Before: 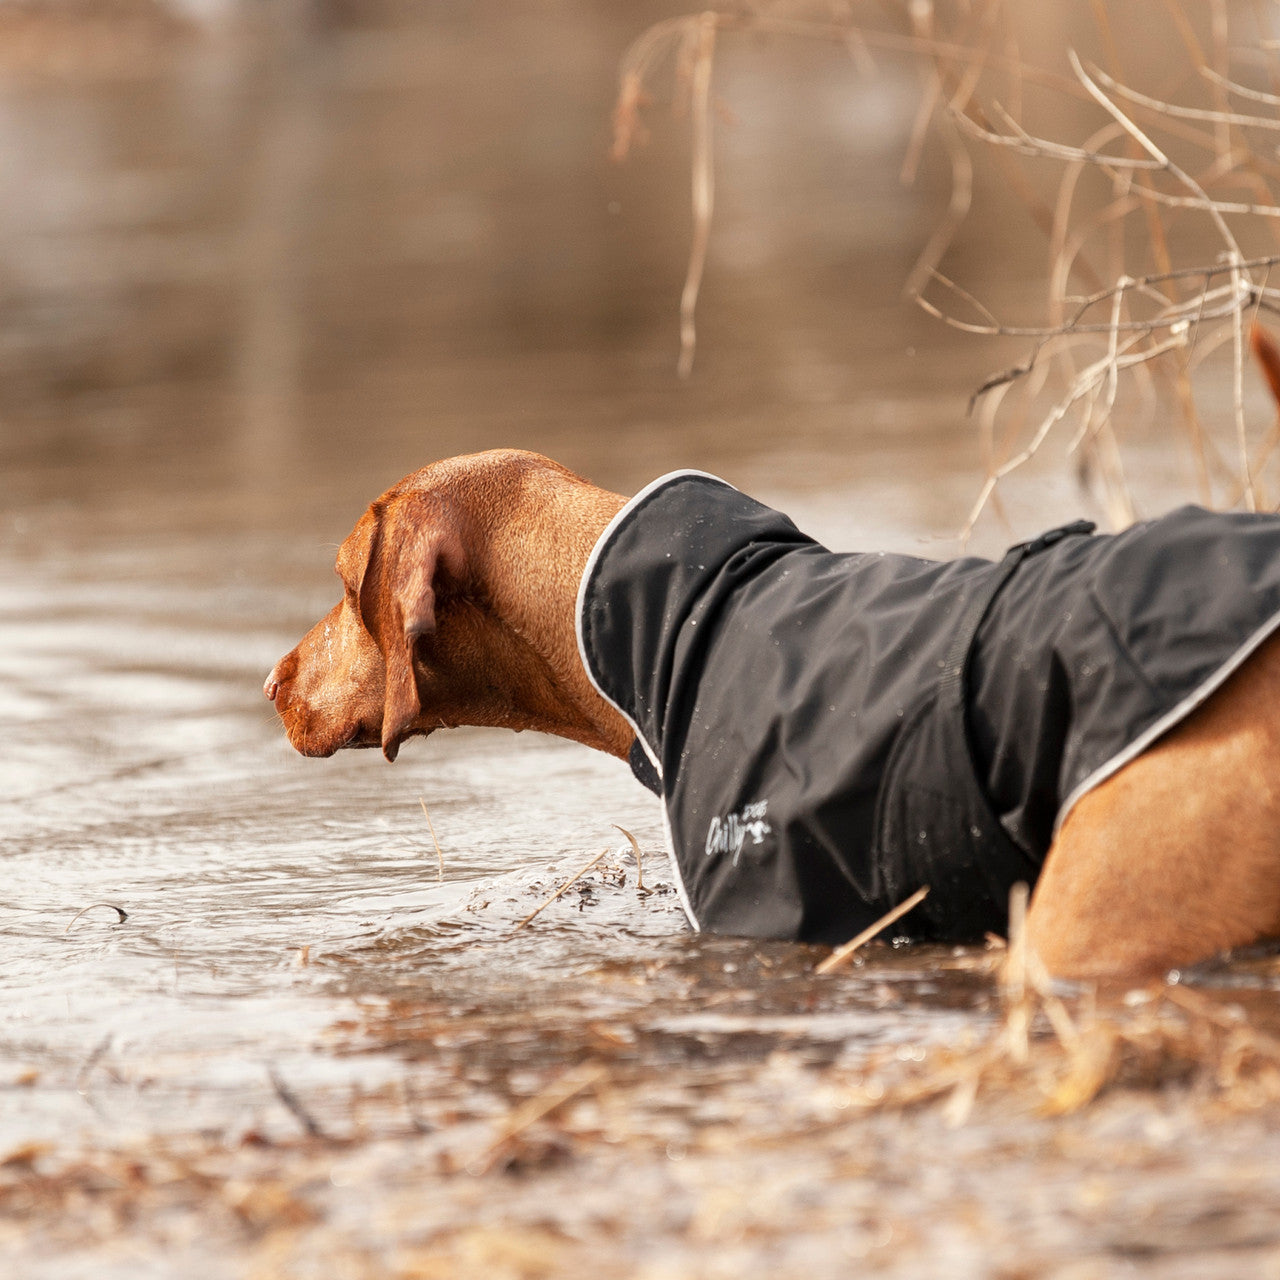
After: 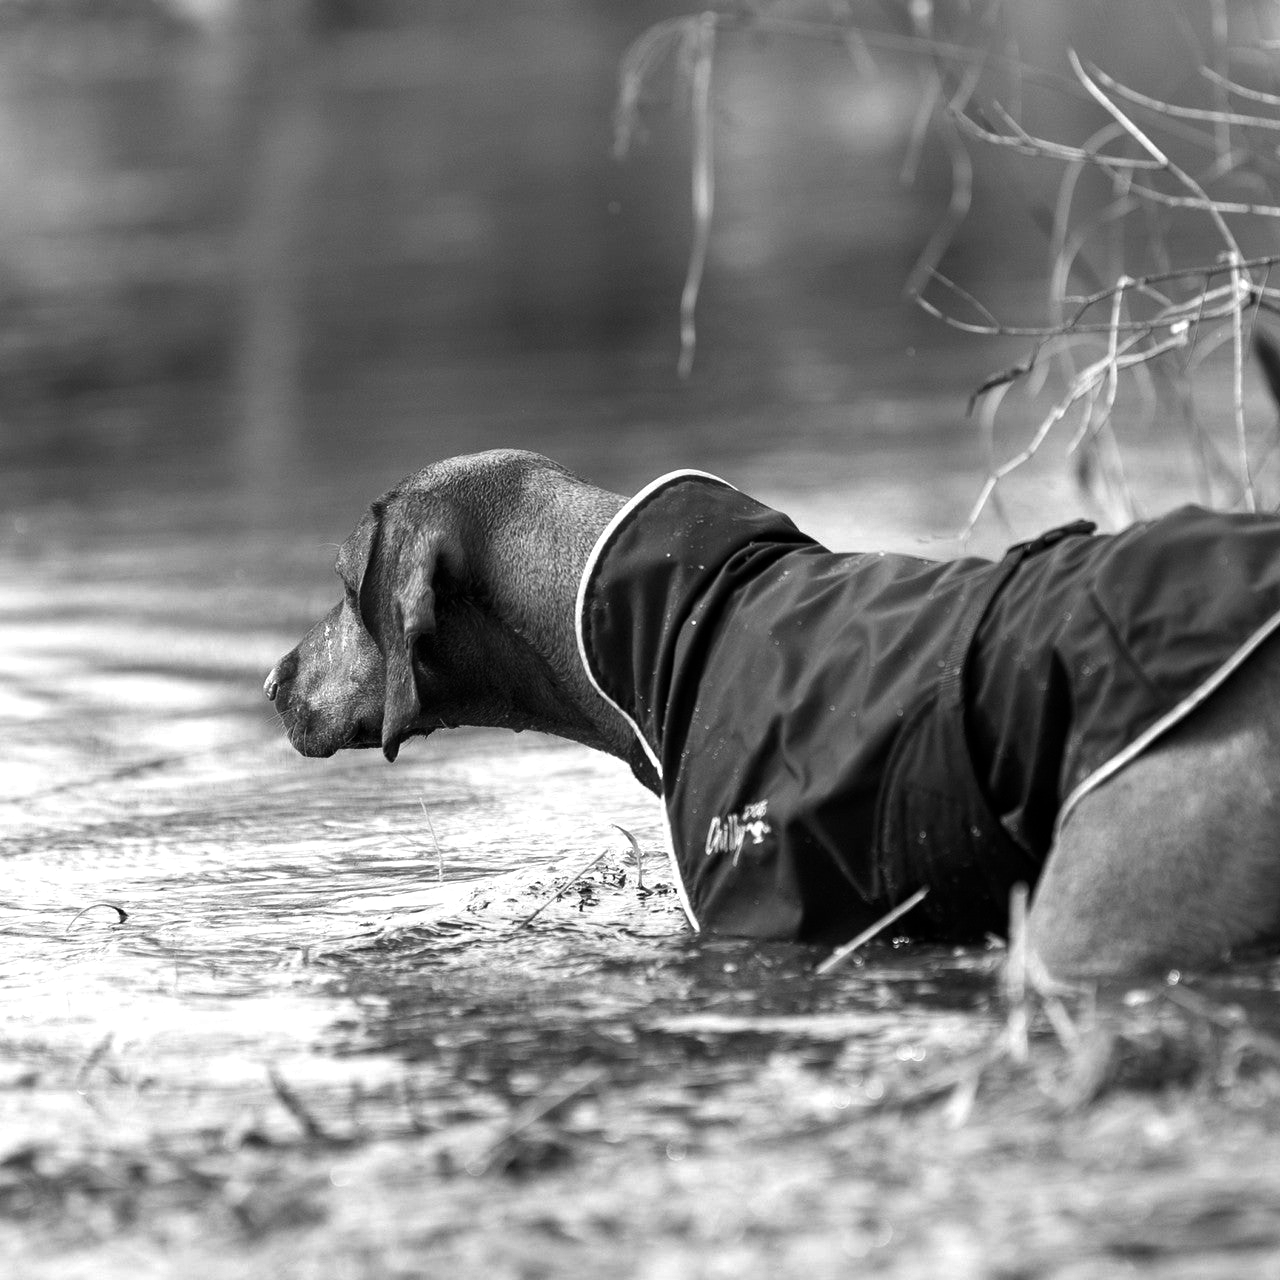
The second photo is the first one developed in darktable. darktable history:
contrast brightness saturation: brightness -0.218, saturation 0.076
color calibration: output gray [0.25, 0.35, 0.4, 0], illuminant as shot in camera, x 0.444, y 0.412, temperature 2873.59 K
